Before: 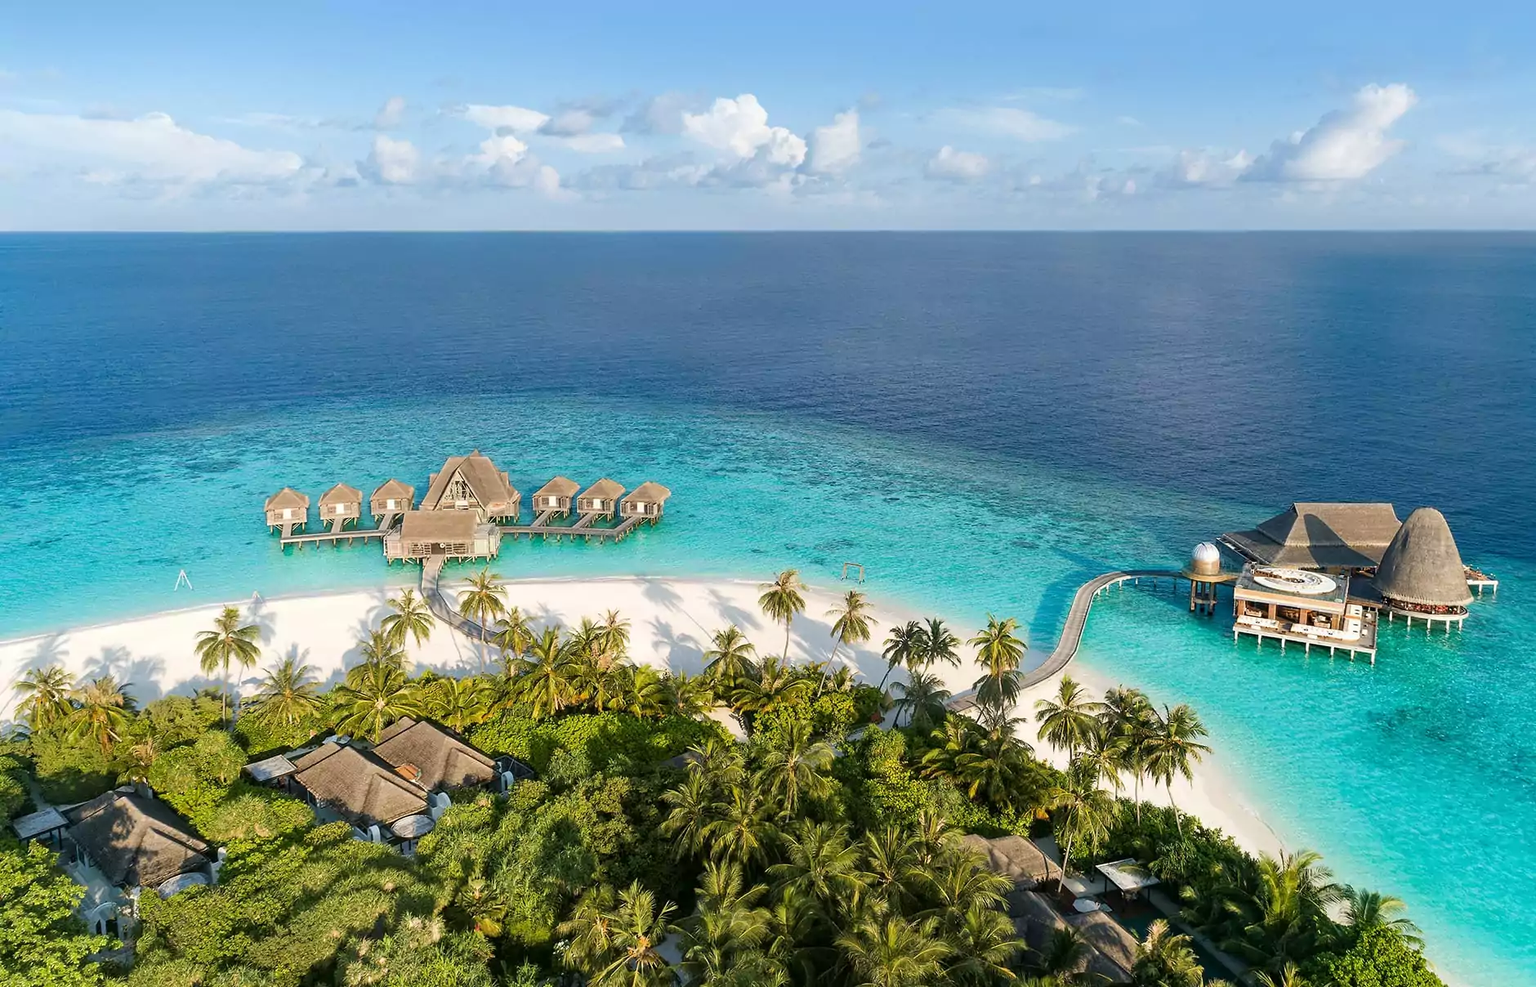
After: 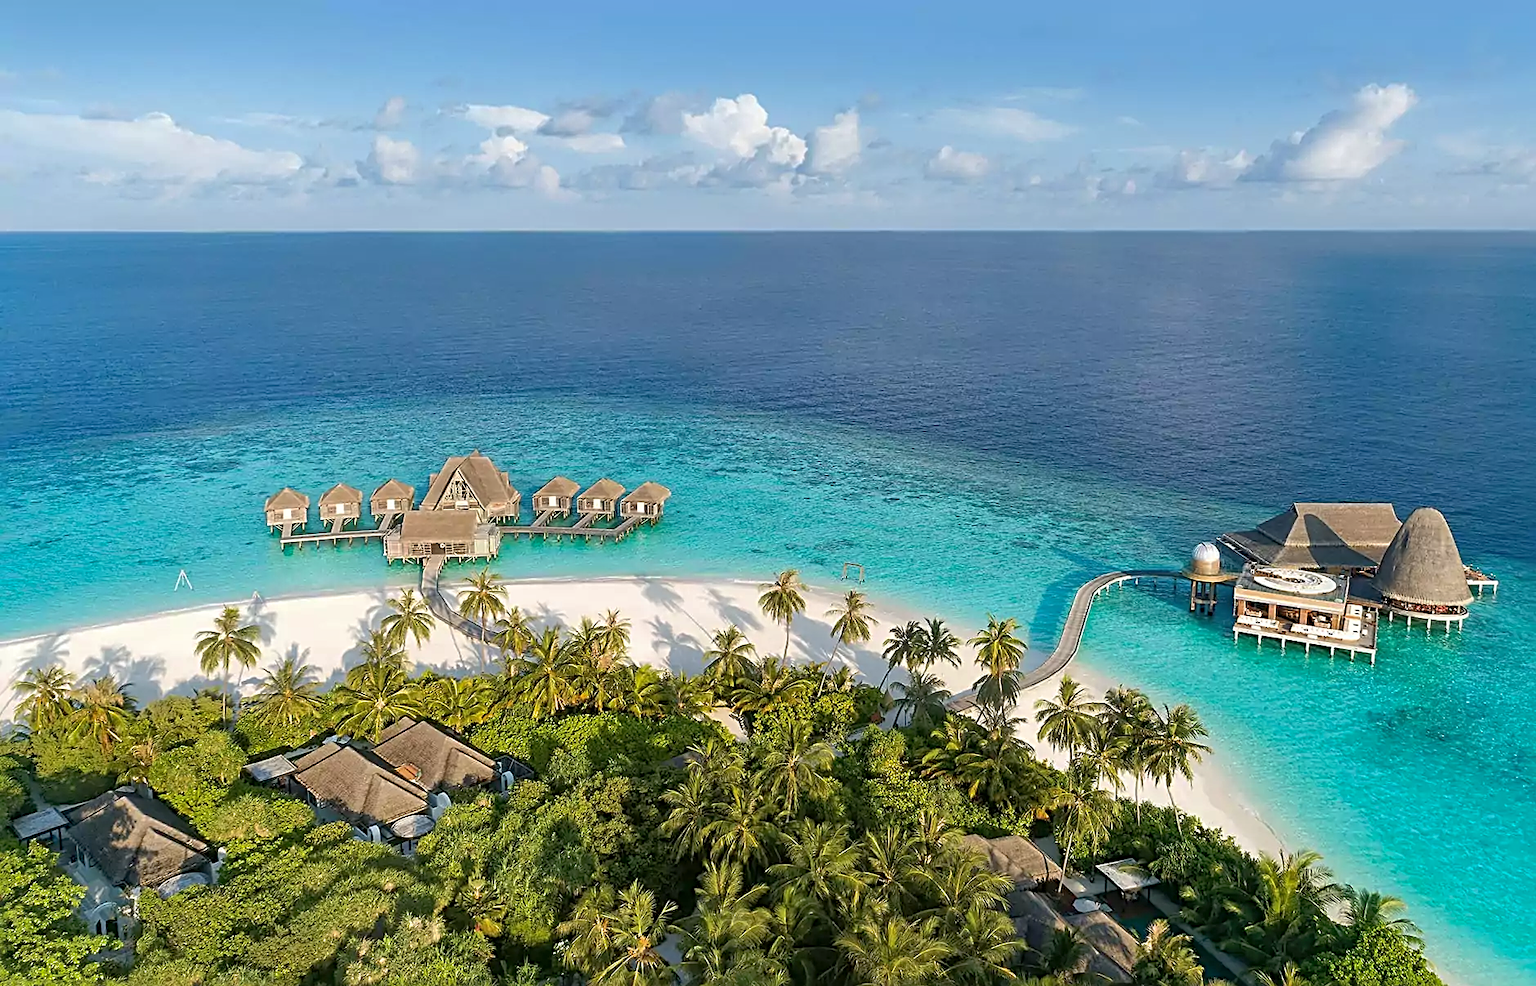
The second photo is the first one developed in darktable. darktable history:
shadows and highlights: on, module defaults
sharpen: radius 3.083
